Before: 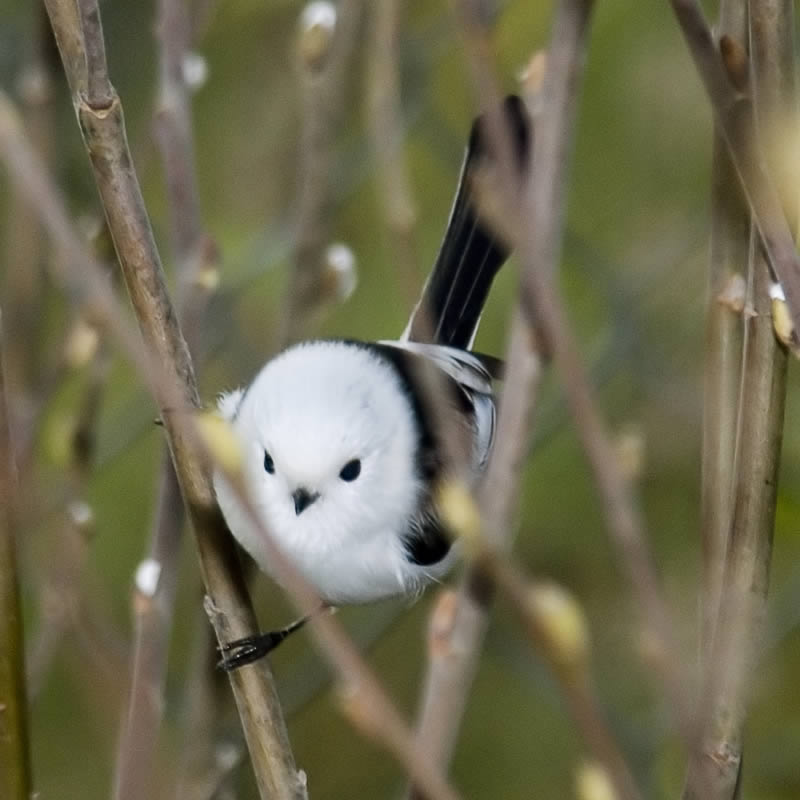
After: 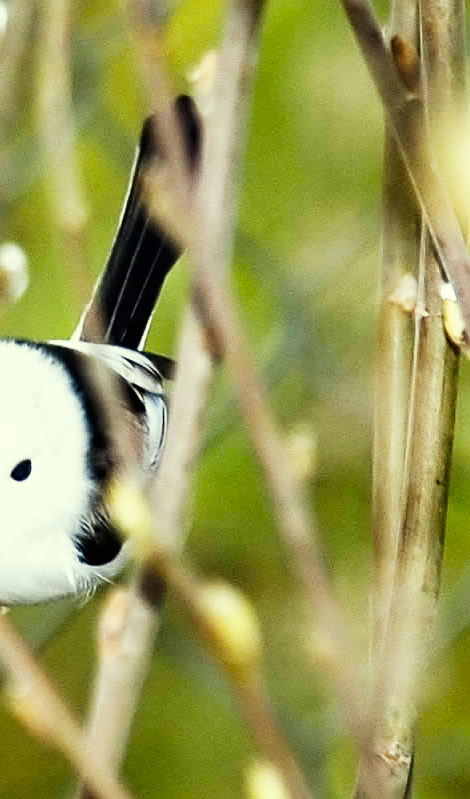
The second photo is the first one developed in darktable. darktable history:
crop: left 41.239%
color correction: highlights a* -5.82, highlights b* 10.85
base curve: curves: ch0 [(0, 0) (0.007, 0.004) (0.027, 0.03) (0.046, 0.07) (0.207, 0.54) (0.442, 0.872) (0.673, 0.972) (1, 1)], preserve colors none
sharpen: on, module defaults
